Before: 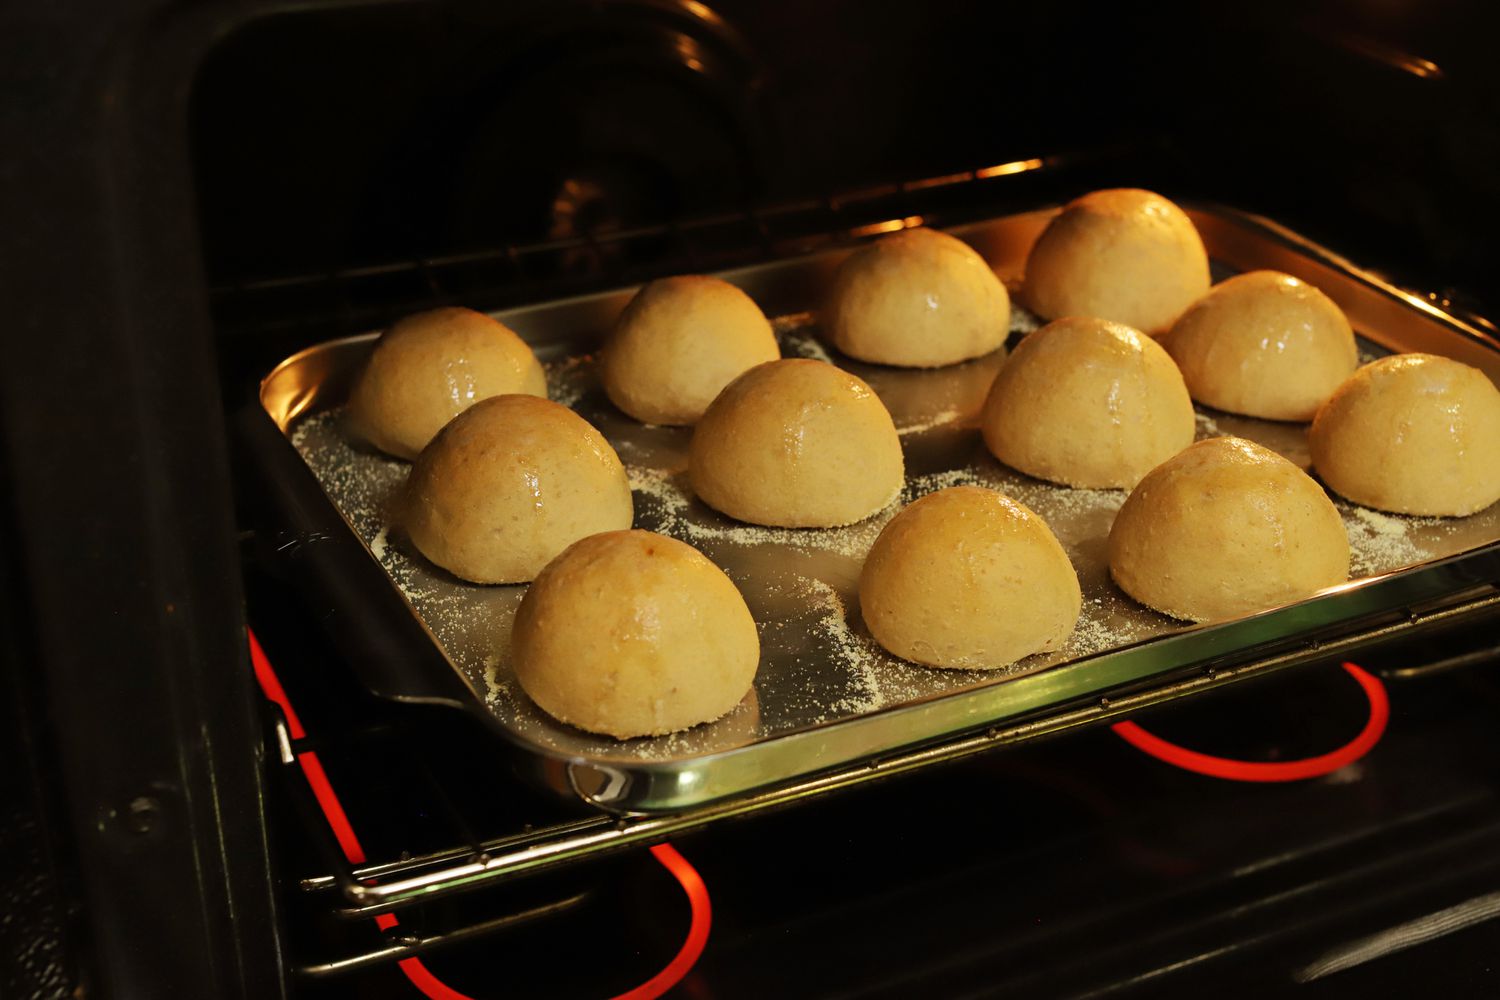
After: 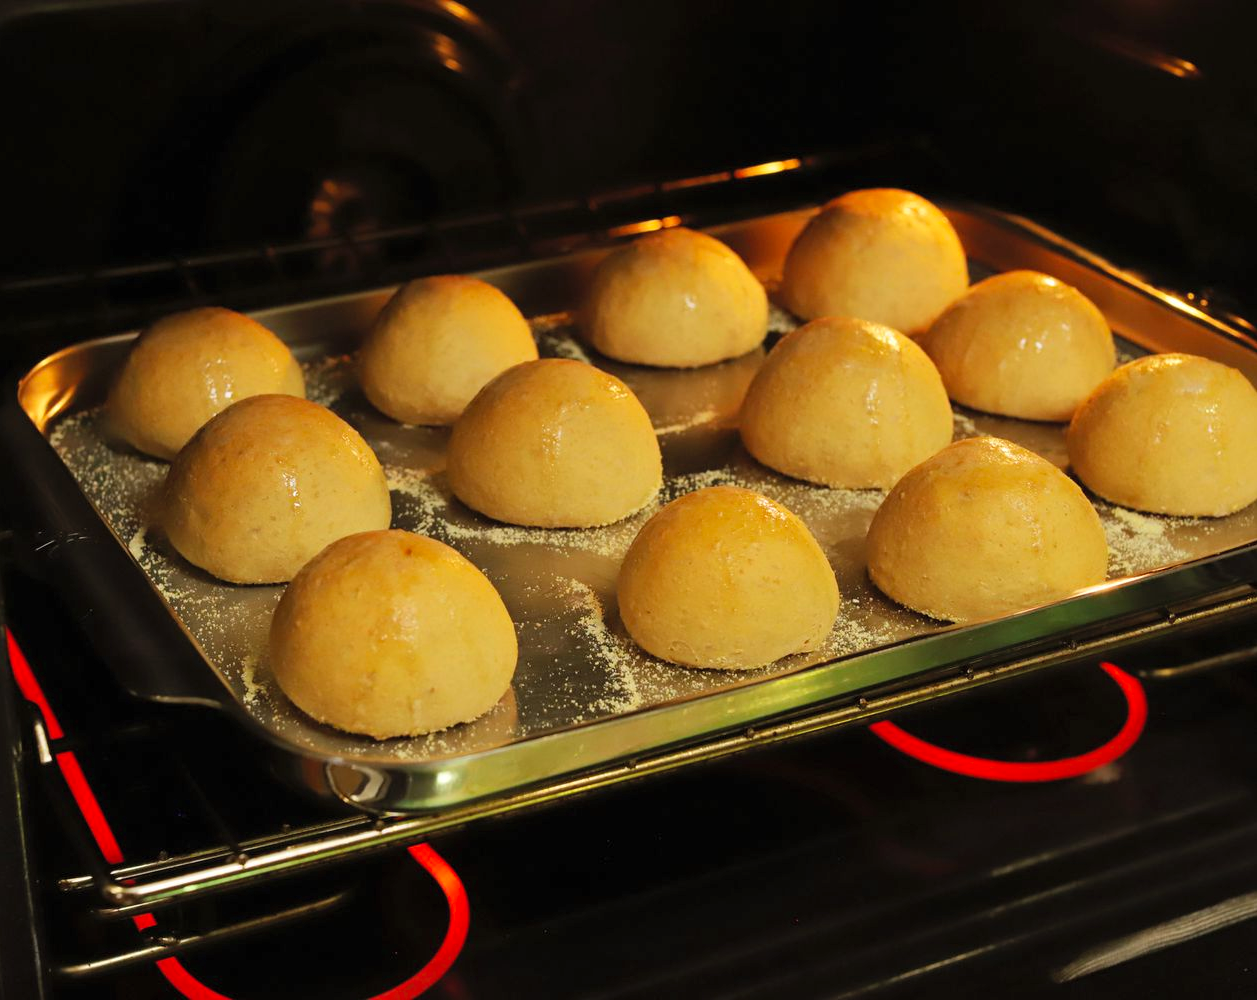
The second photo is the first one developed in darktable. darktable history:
crop: left 16.145%
contrast brightness saturation: brightness 0.09, saturation 0.19
